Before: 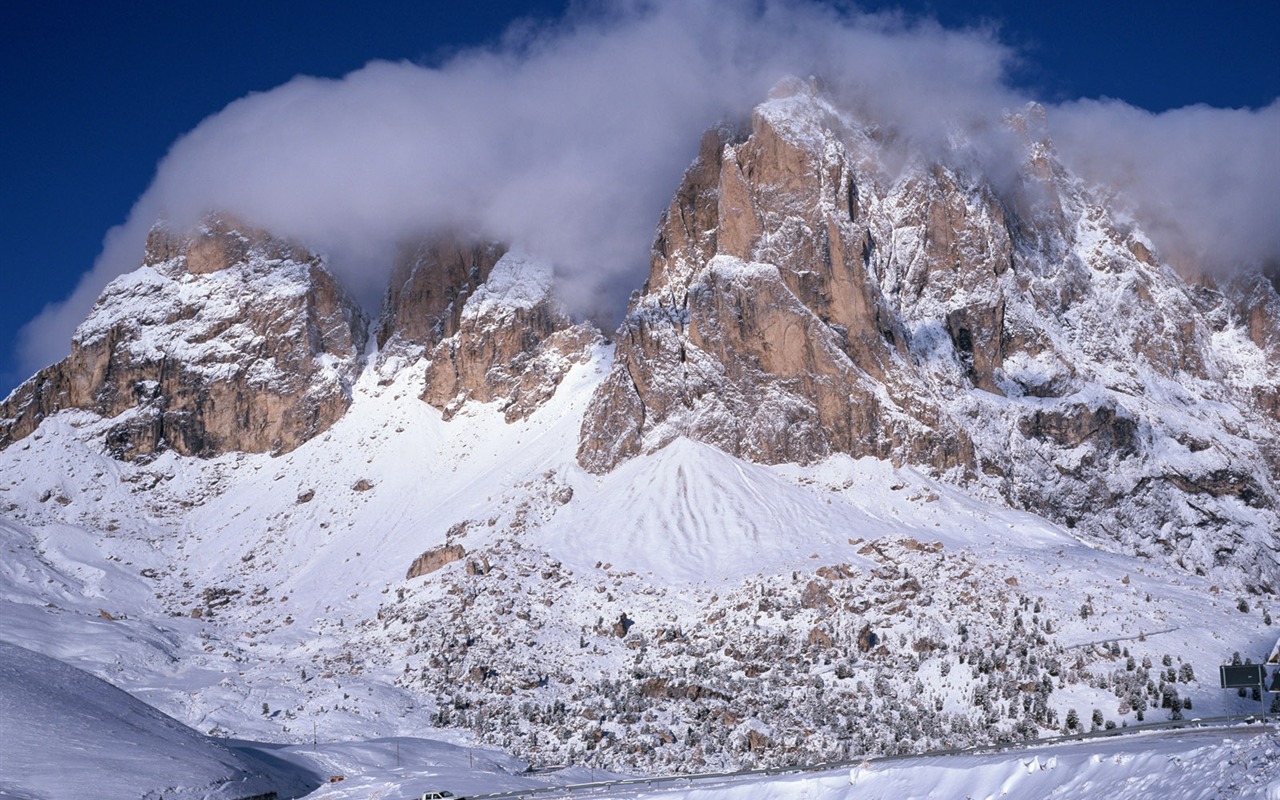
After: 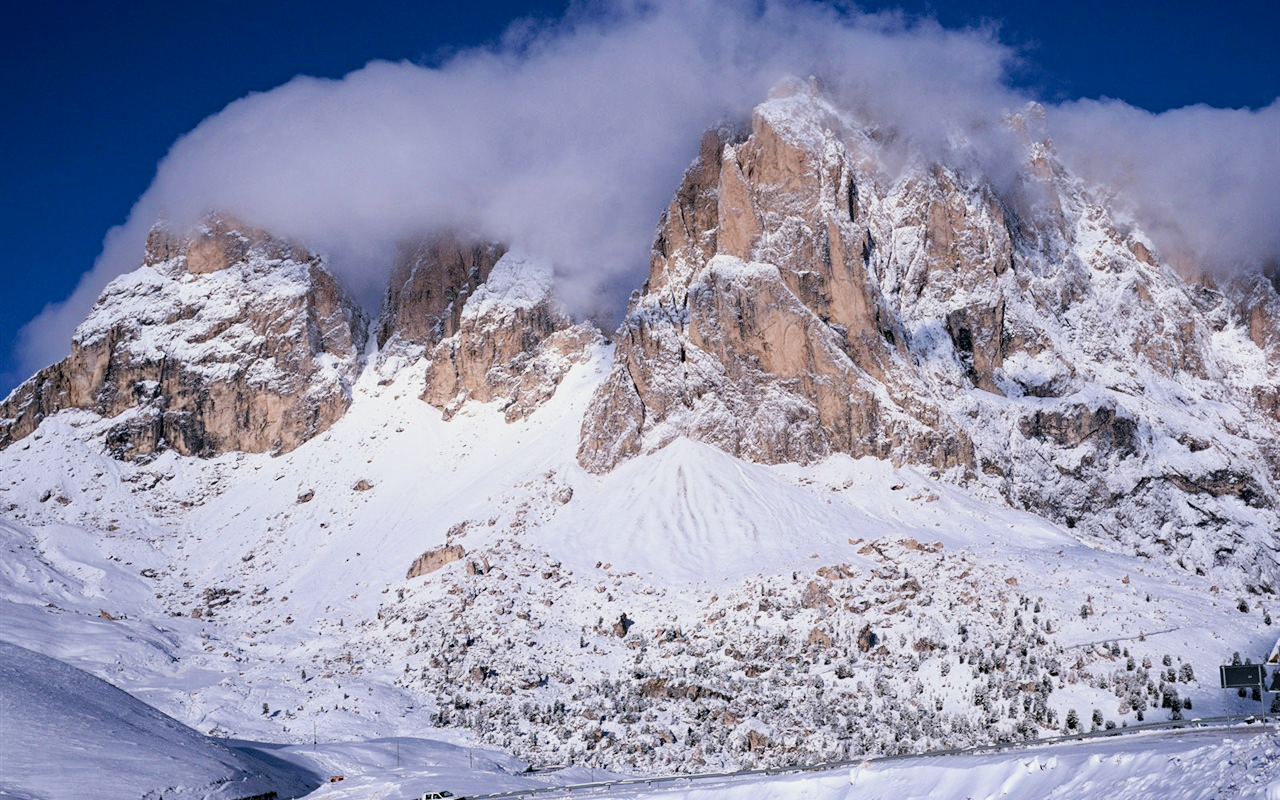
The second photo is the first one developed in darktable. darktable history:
filmic rgb: black relative exposure -7.65 EV, white relative exposure 4.56 EV, hardness 3.61
shadows and highlights: shadows 1.79, highlights 41.26
haze removal: compatibility mode true, adaptive false
color balance rgb: perceptual saturation grading › global saturation -3.185%, perceptual saturation grading › shadows -2.85%, perceptual brilliance grading › global brilliance 17.274%
